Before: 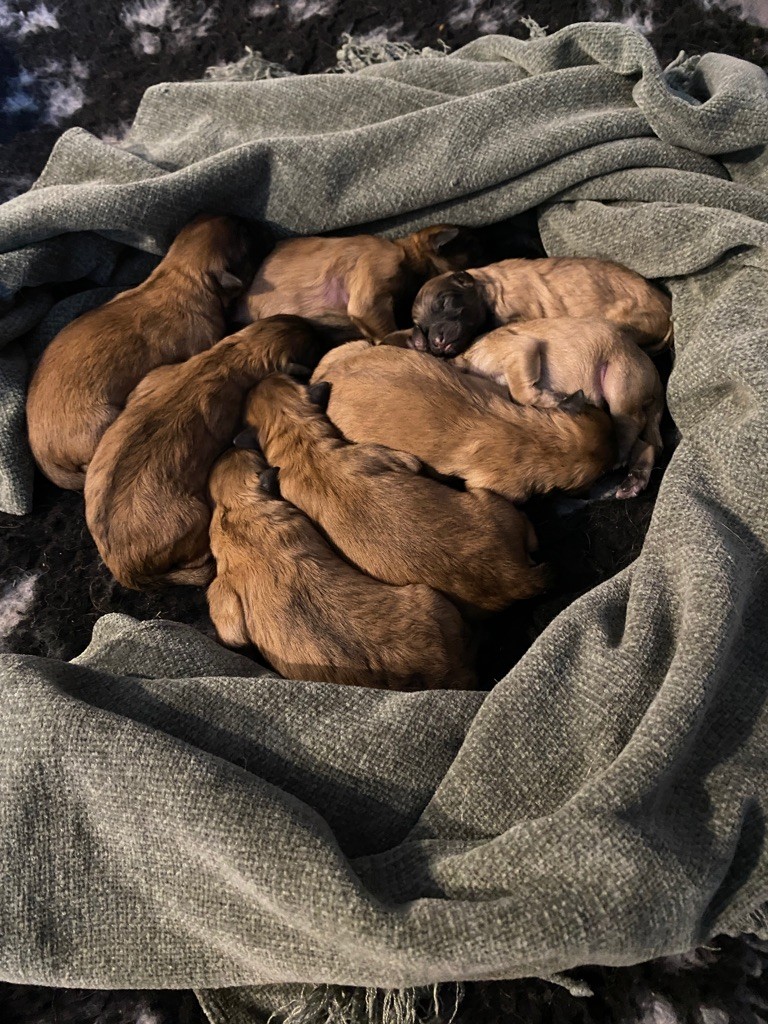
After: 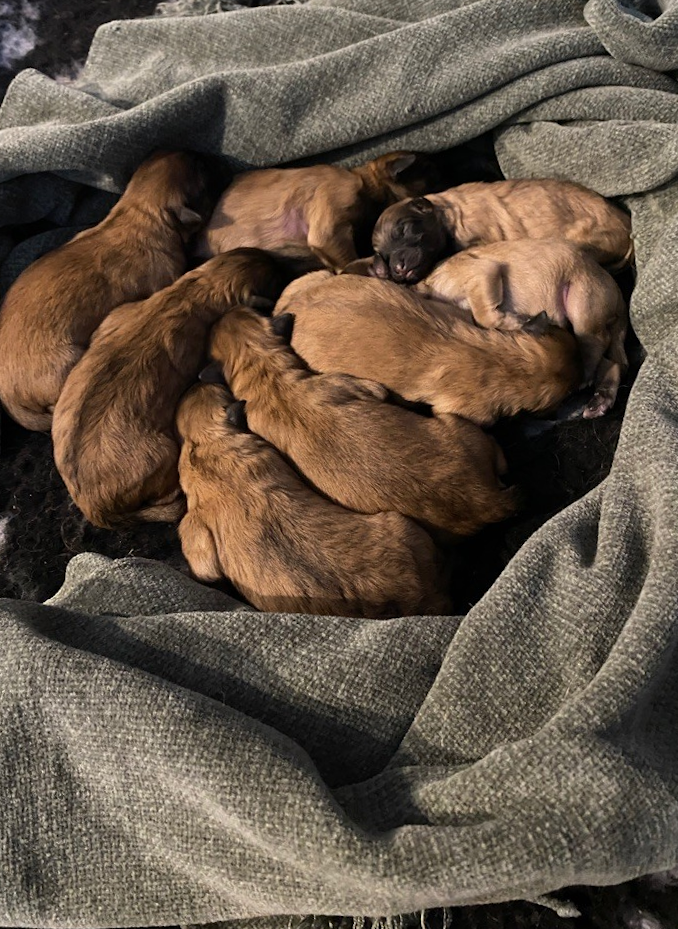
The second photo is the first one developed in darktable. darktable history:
crop: left 6.446%, top 8.188%, right 9.538%, bottom 3.548%
rotate and perspective: rotation -2.29°, automatic cropping off
